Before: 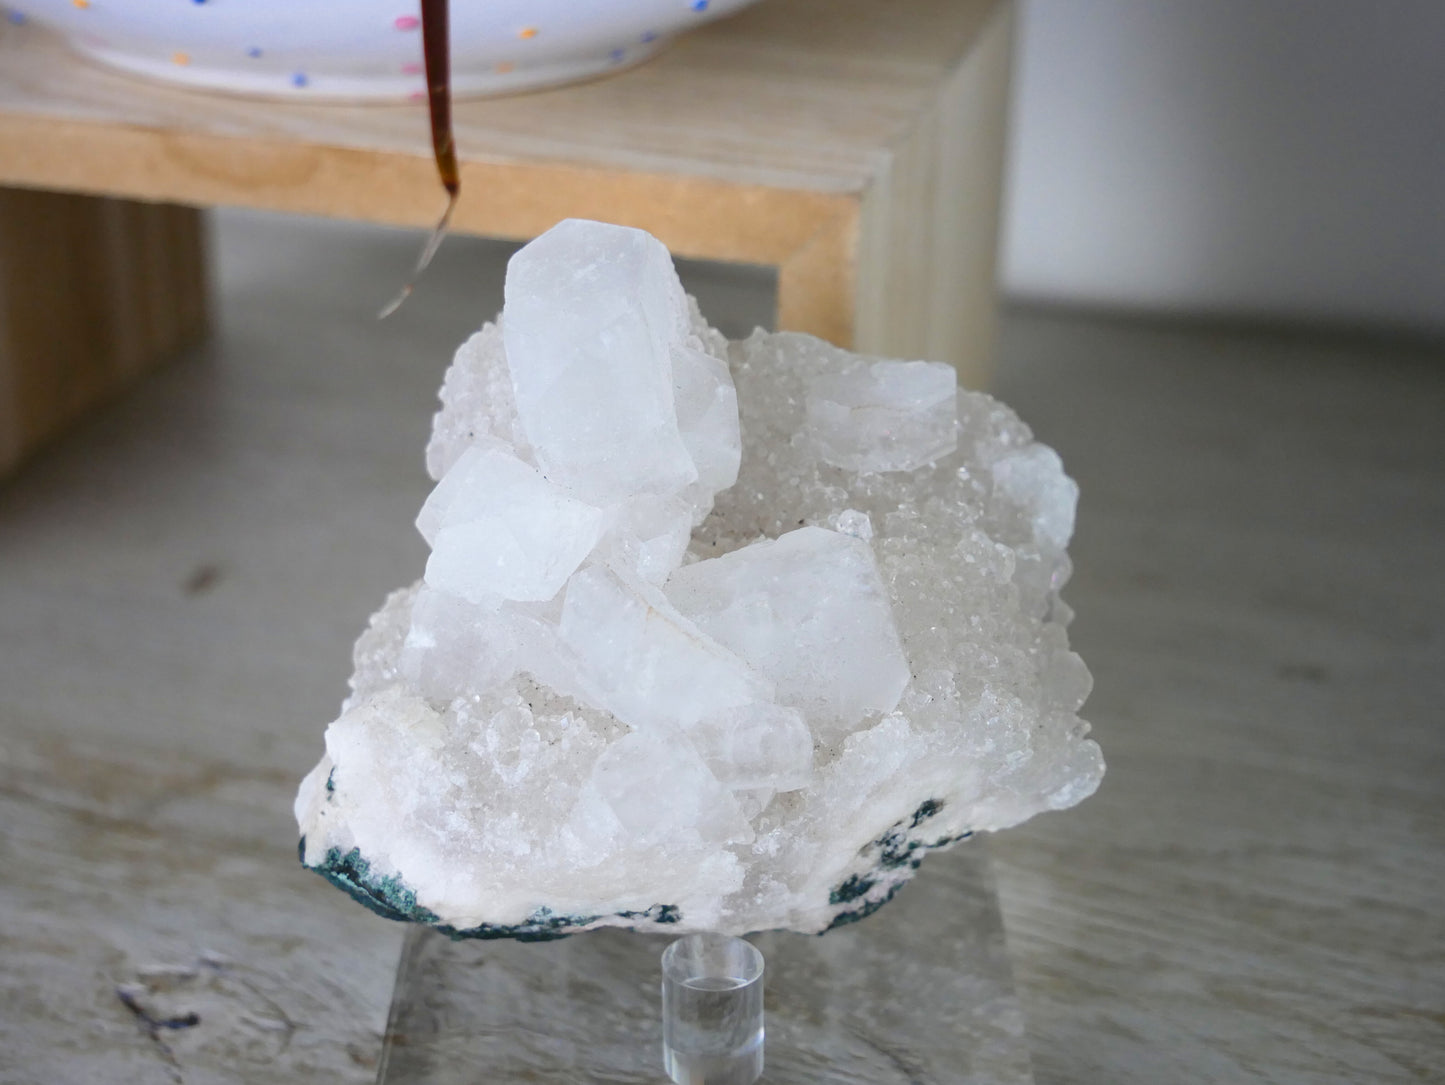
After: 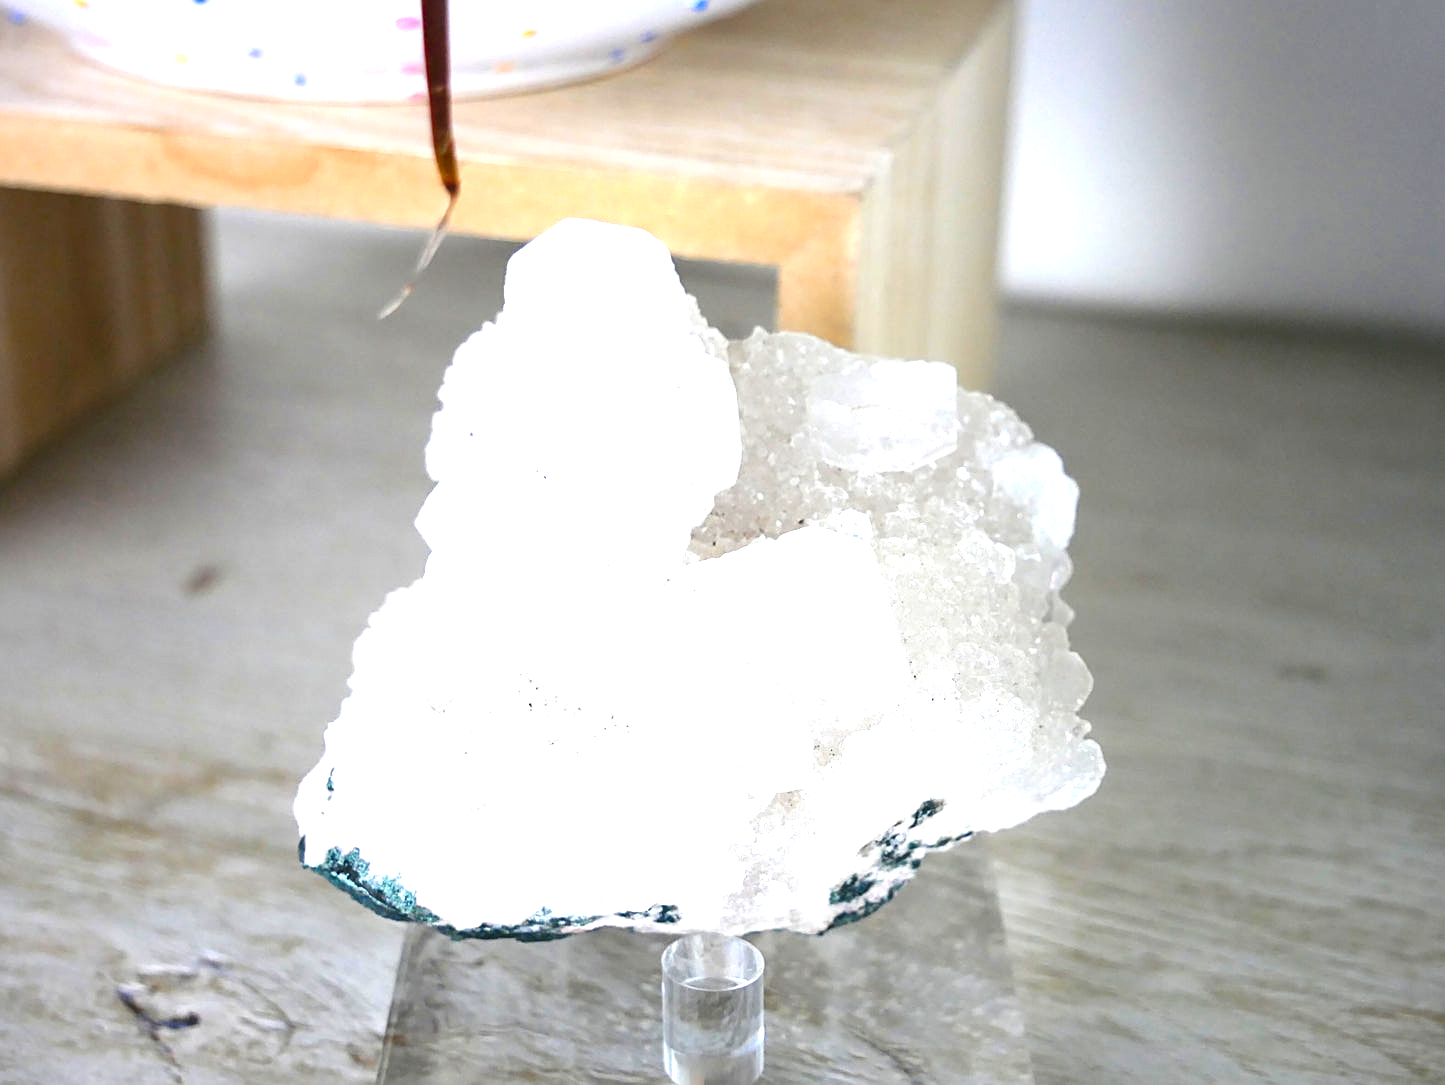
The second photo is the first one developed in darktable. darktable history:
sharpen: on, module defaults
levels: levels [0, 0.352, 0.703]
